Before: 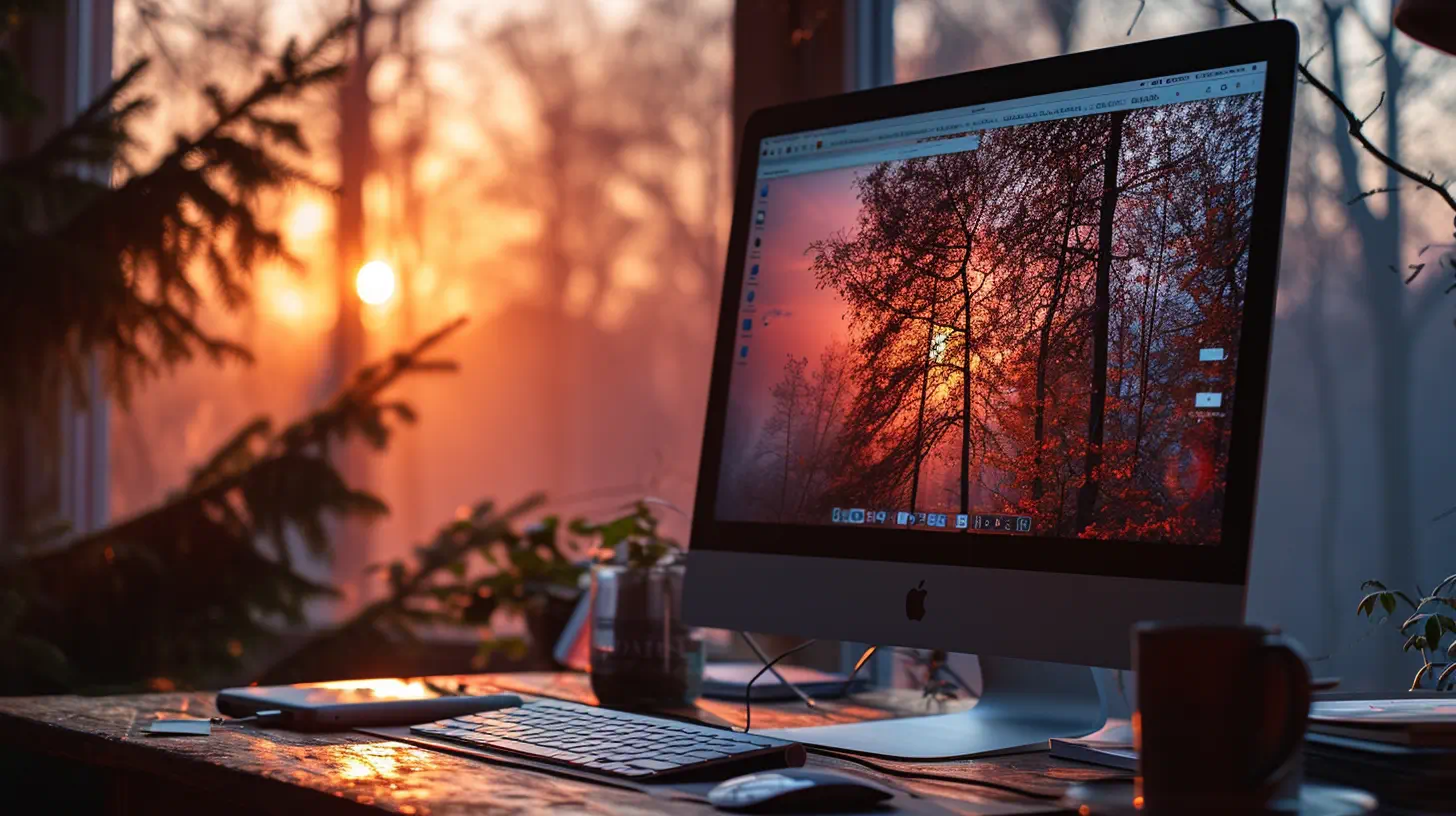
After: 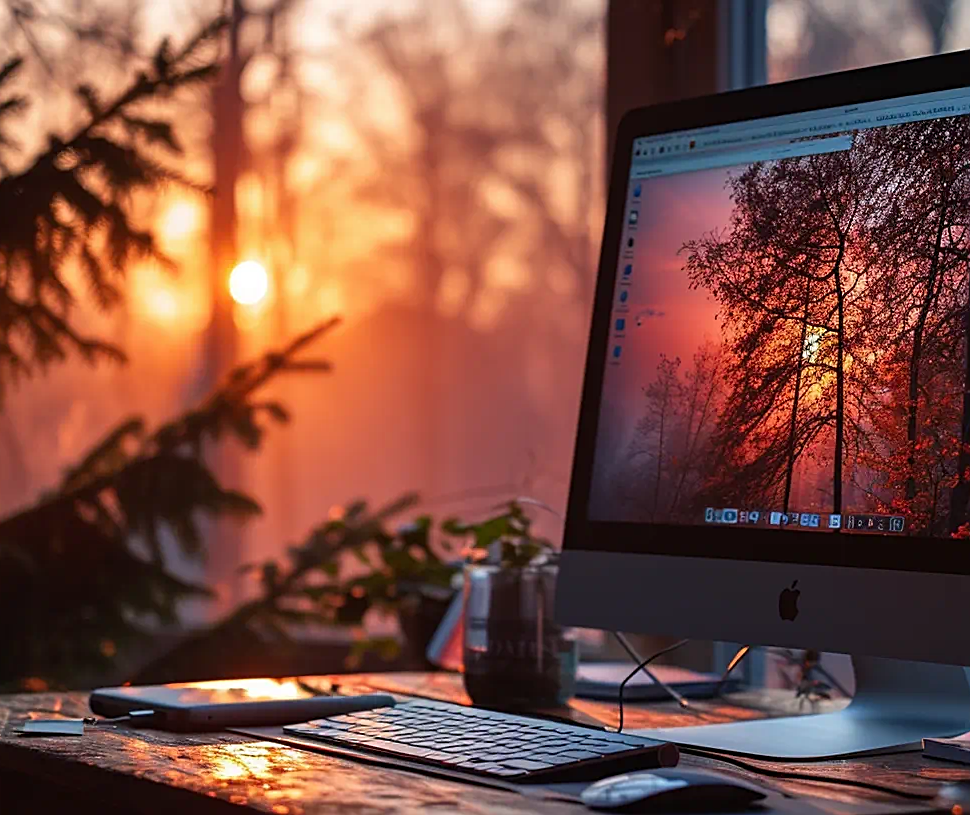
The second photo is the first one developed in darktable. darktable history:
sharpen: on, module defaults
vibrance: vibrance 22%
crop and rotate: left 8.786%, right 24.548%
